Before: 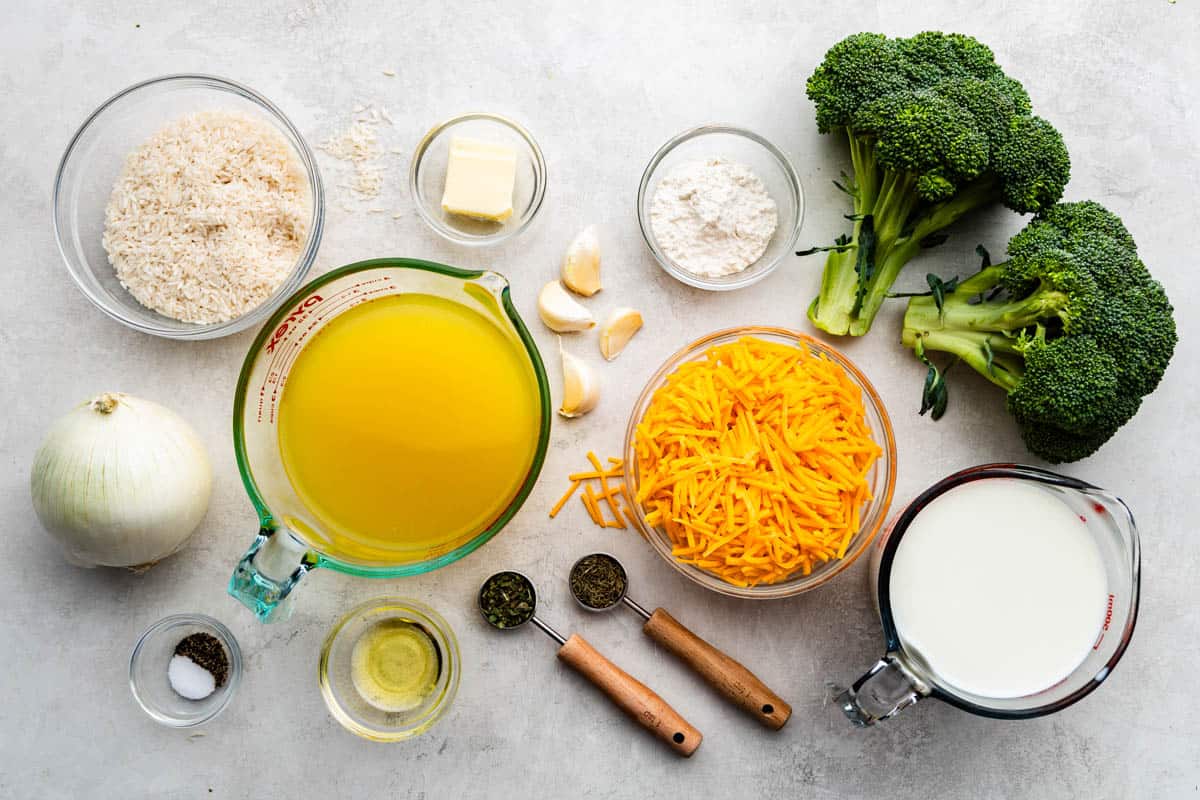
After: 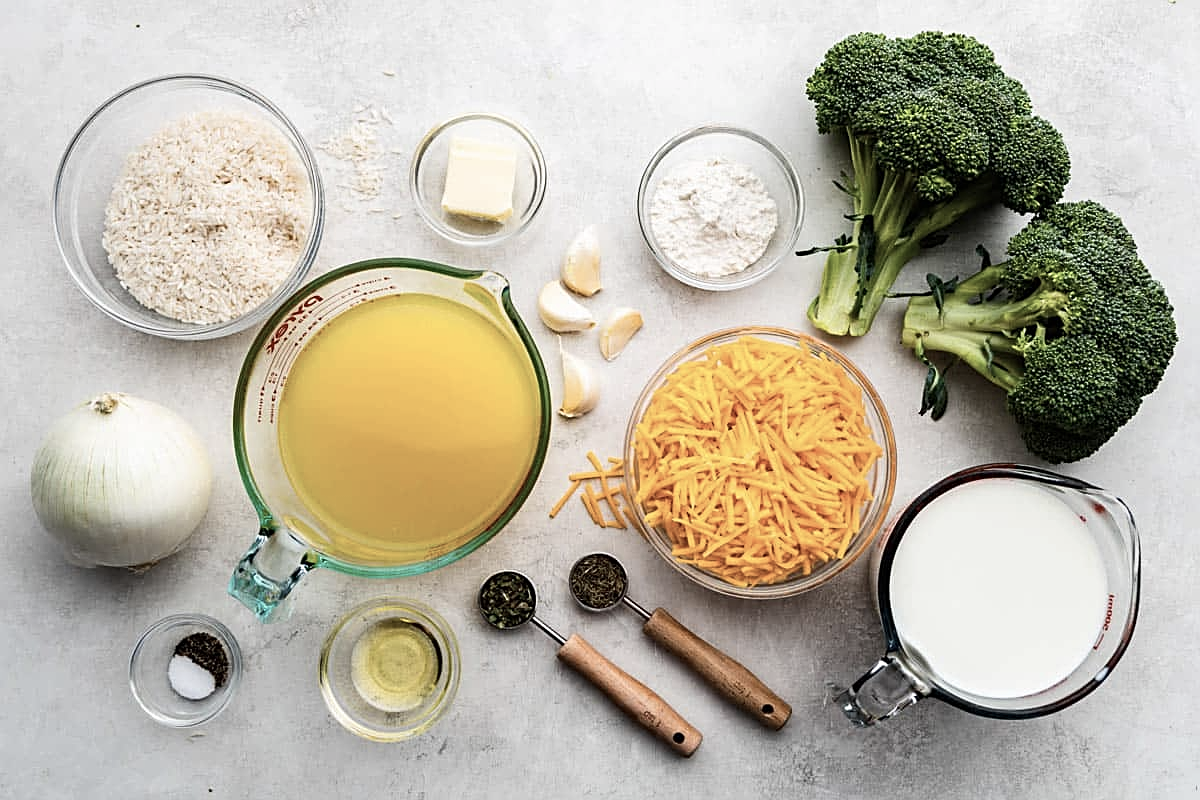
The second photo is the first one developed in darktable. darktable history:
sharpen: on, module defaults
contrast brightness saturation: contrast 0.099, saturation -0.368
